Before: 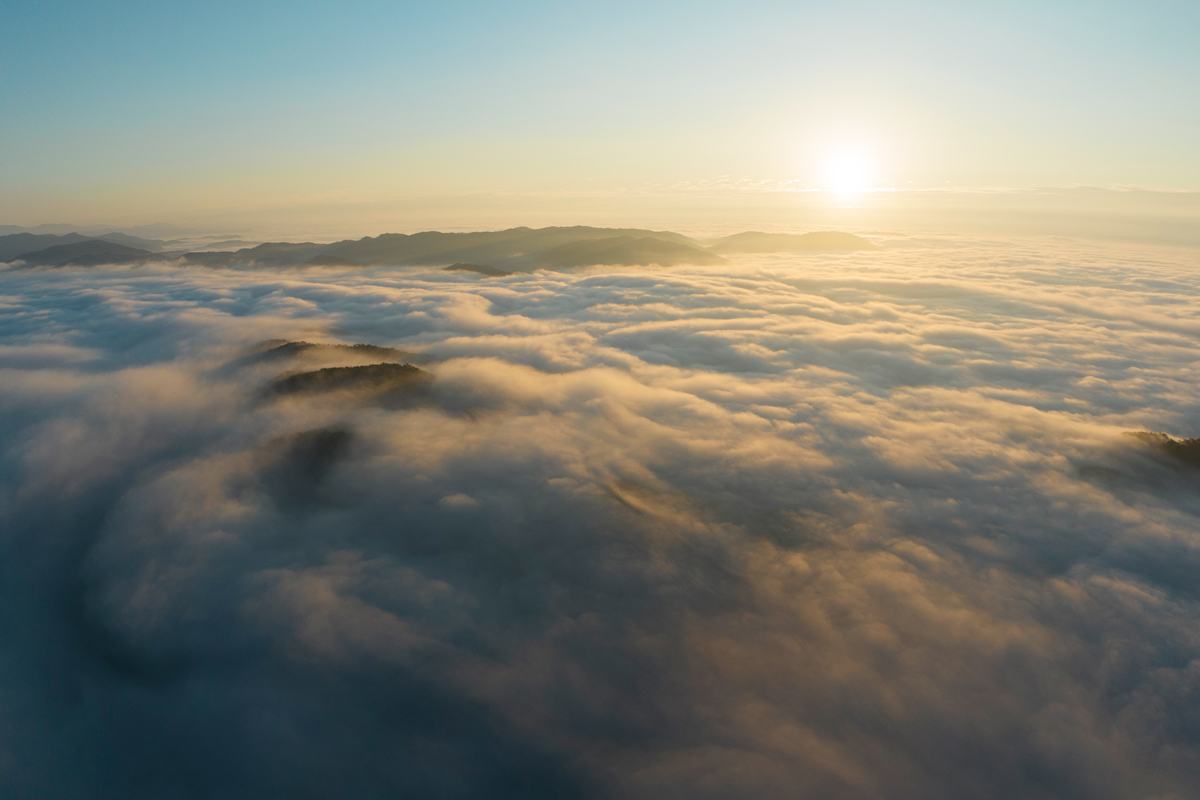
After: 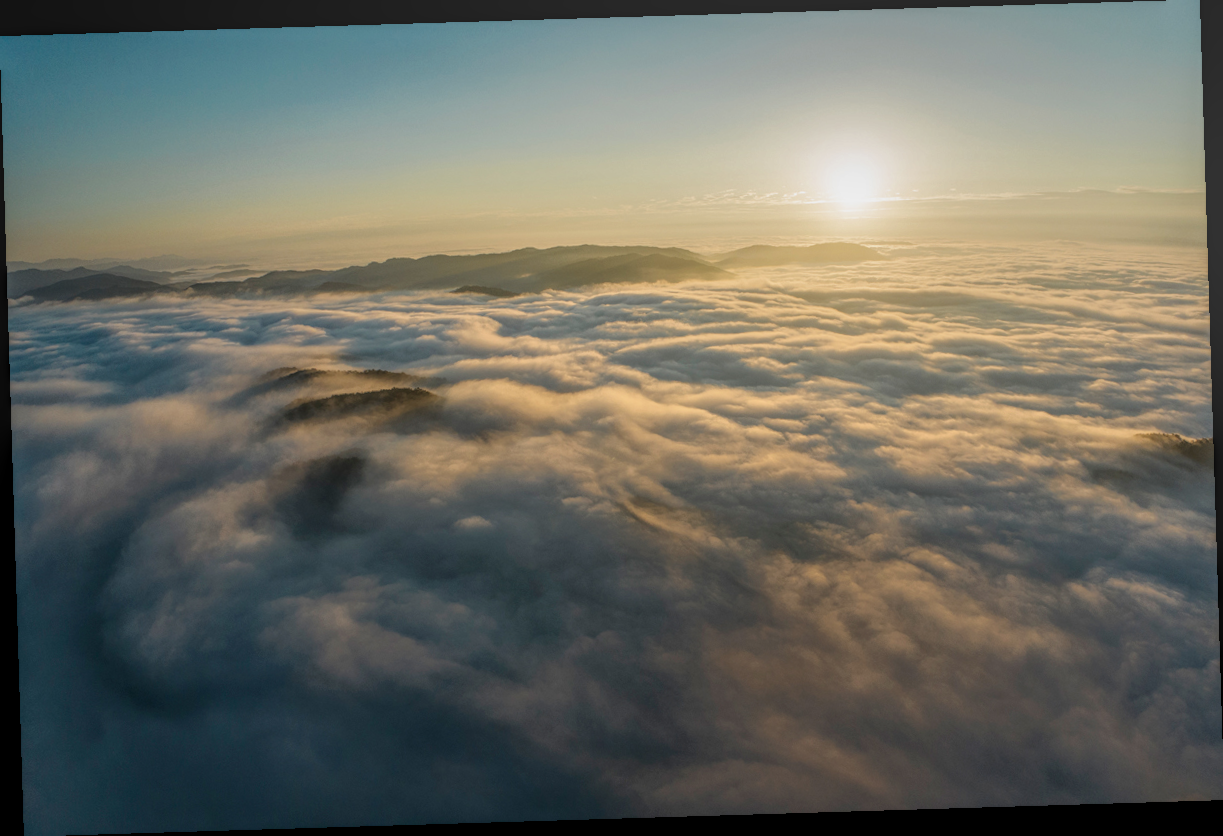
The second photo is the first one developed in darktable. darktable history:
rotate and perspective: rotation -1.75°, automatic cropping off
local contrast: highlights 20%, shadows 30%, detail 200%, midtone range 0.2
